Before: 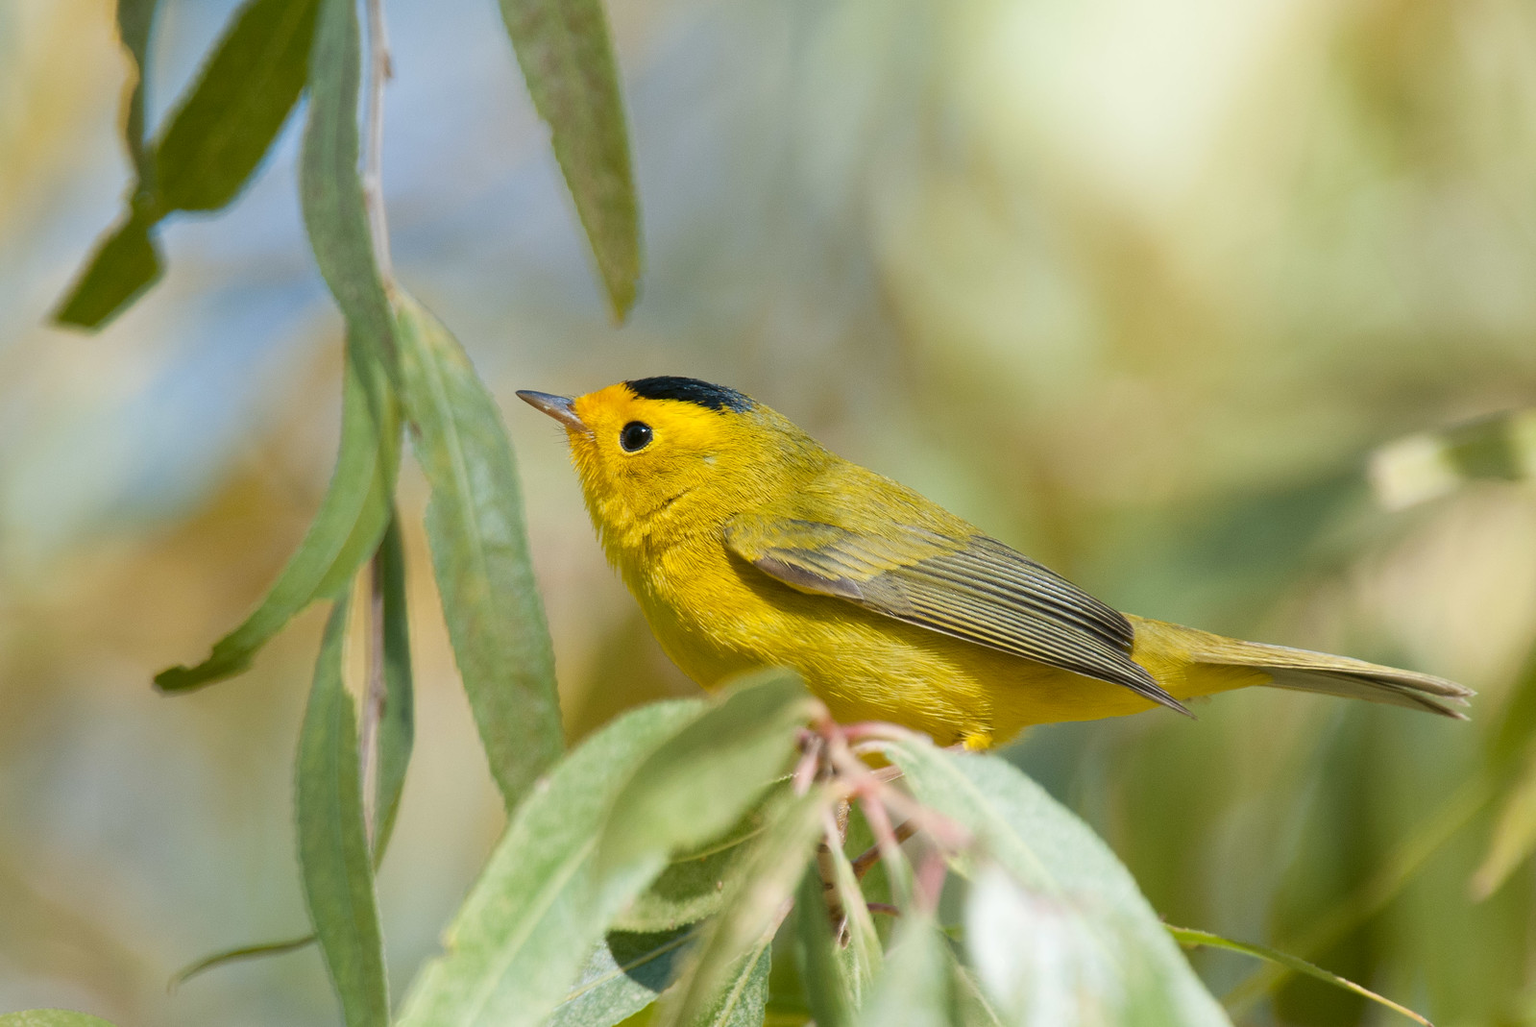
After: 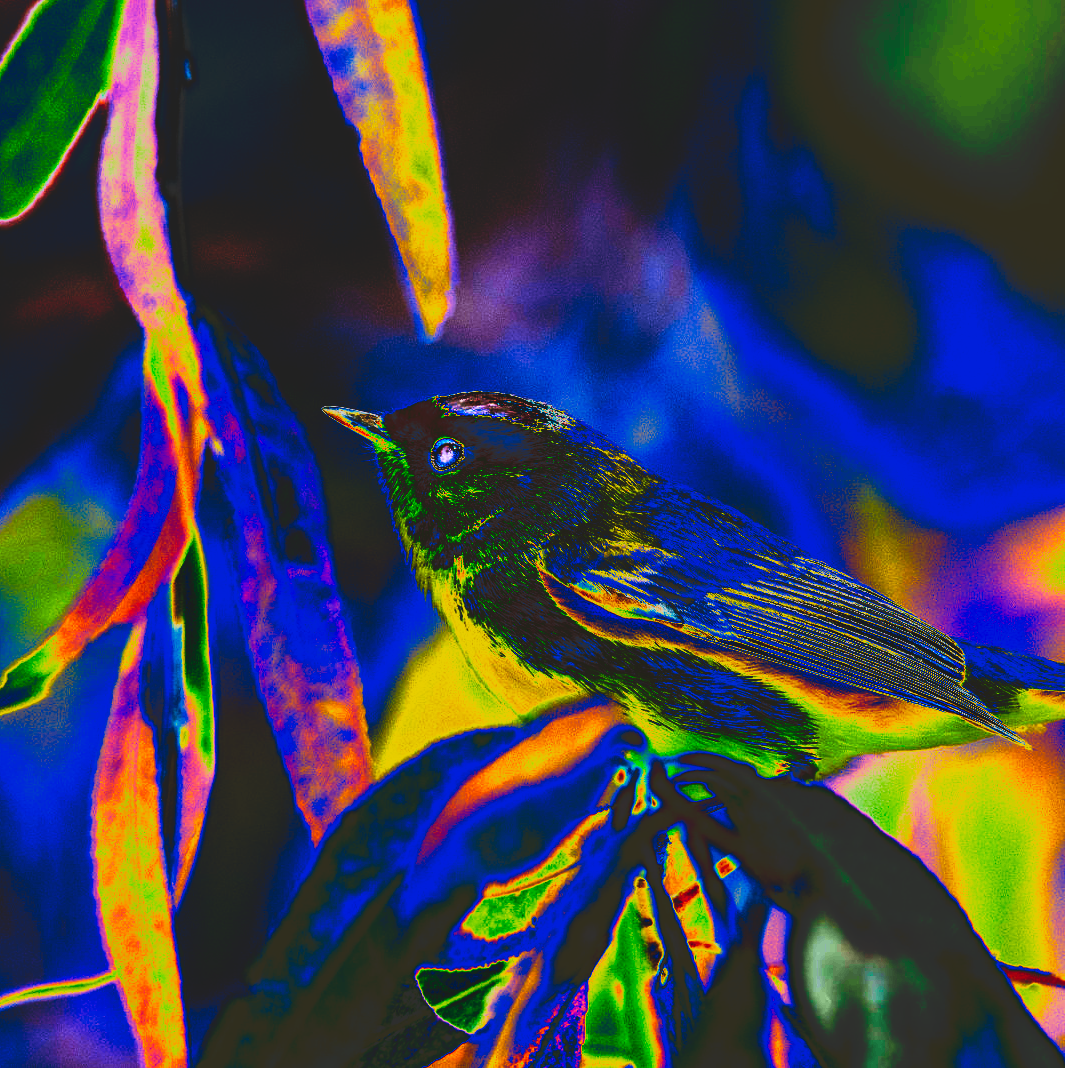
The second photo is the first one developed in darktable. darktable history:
tone curve: curves: ch0 [(0, 0) (0.003, 0.99) (0.011, 0.983) (0.025, 0.934) (0.044, 0.719) (0.069, 0.382) (0.1, 0.204) (0.136, 0.093) (0.177, 0.094) (0.224, 0.093) (0.277, 0.098) (0.335, 0.214) (0.399, 0.616) (0.468, 0.827) (0.543, 0.464) (0.623, 0.145) (0.709, 0.127) (0.801, 0.187) (0.898, 0.203) (1, 1)], preserve colors none
exposure: compensate highlight preservation false
crop and rotate: left 13.537%, right 19.796%
